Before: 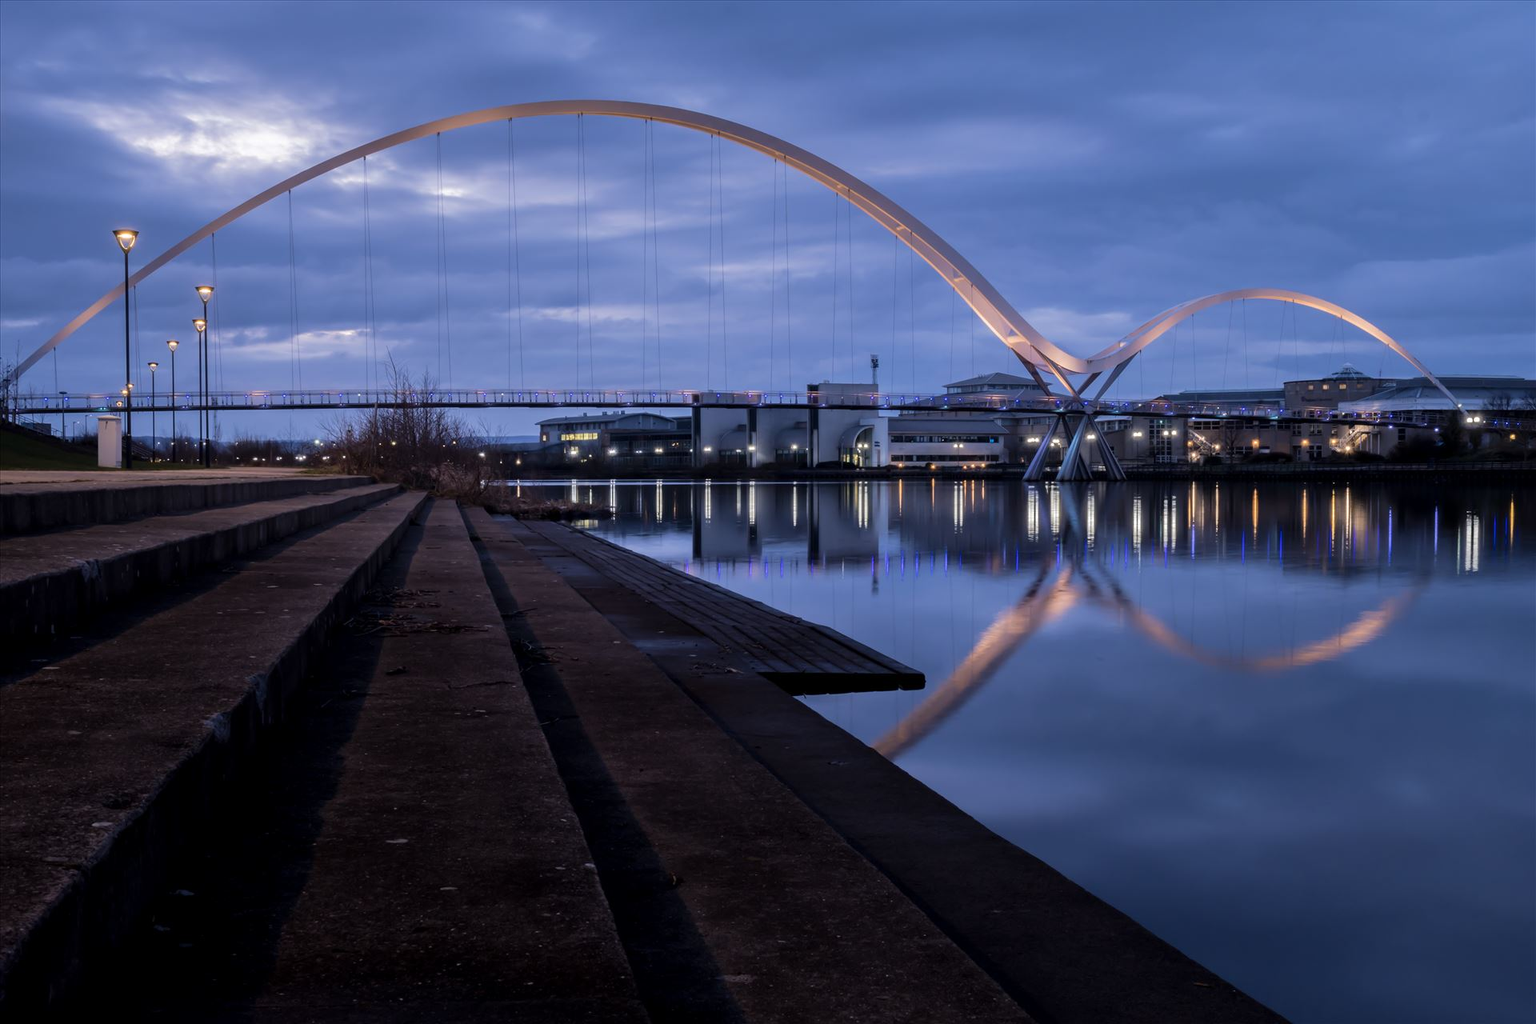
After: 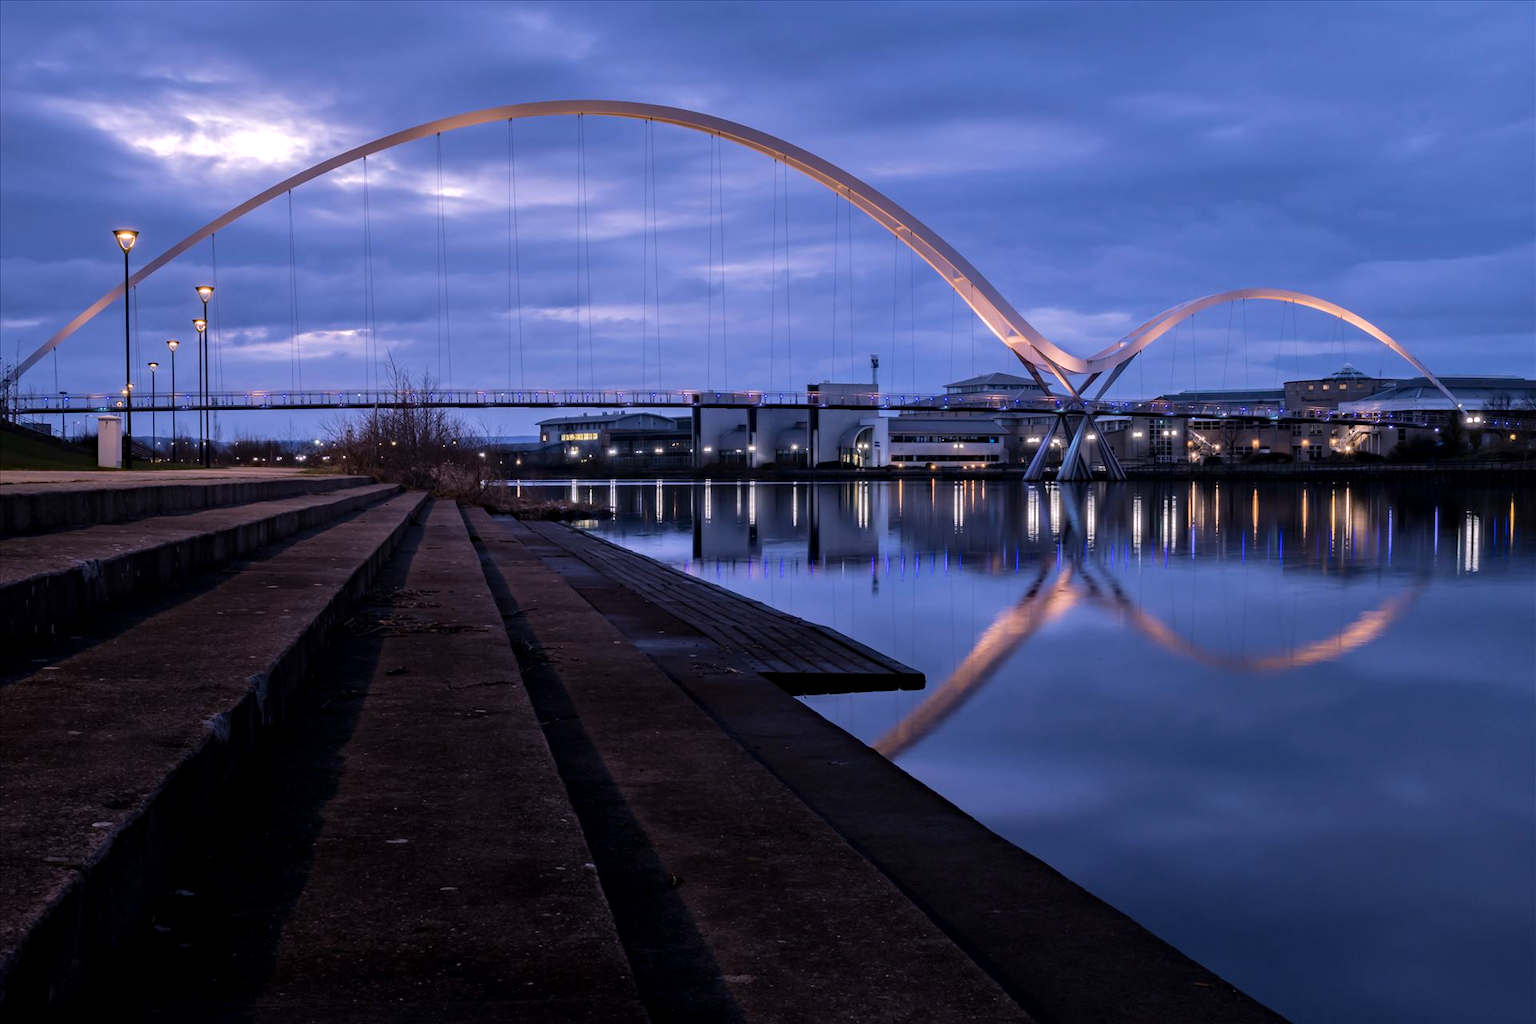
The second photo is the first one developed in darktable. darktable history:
white balance: red 1.05, blue 1.072
haze removal: compatibility mode true, adaptive false
shadows and highlights: shadows 12, white point adjustment 1.2, highlights -0.36, soften with gaussian
